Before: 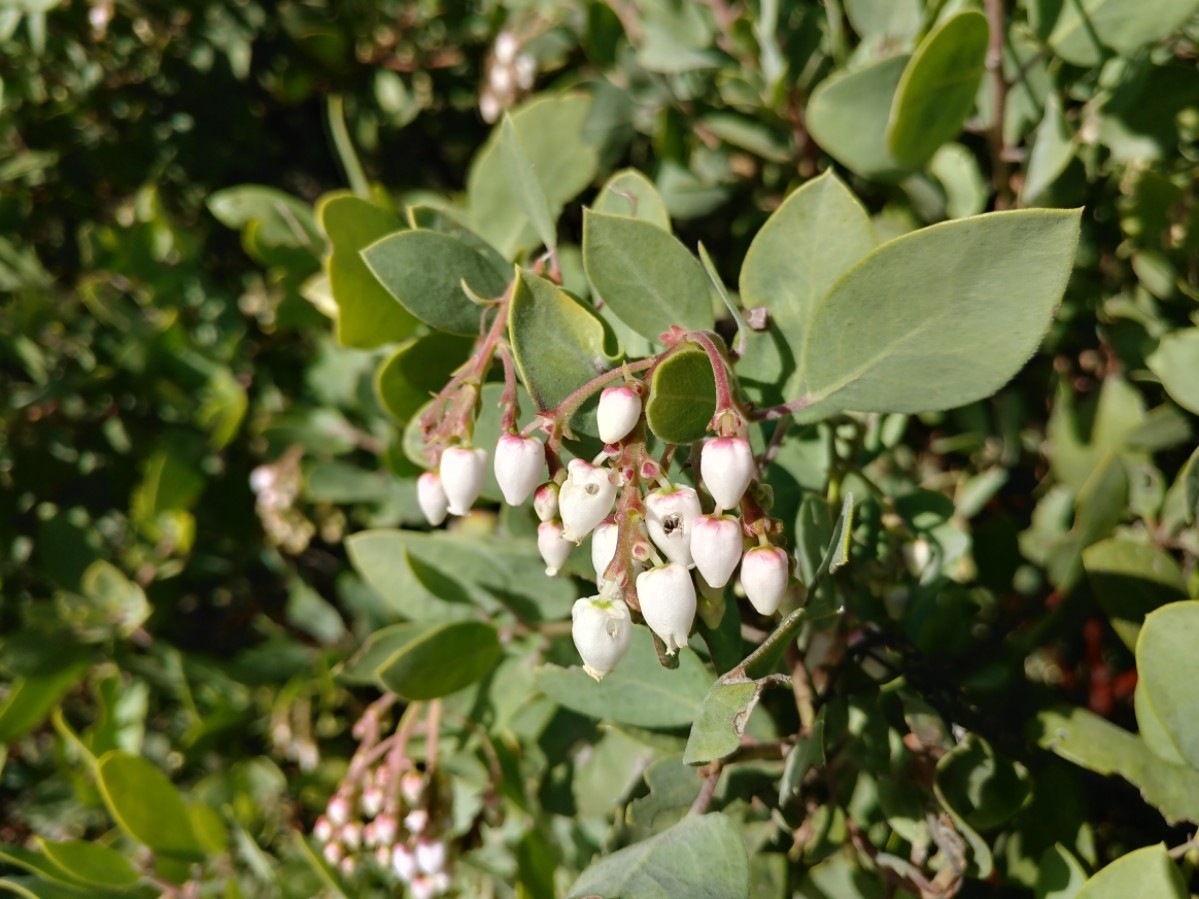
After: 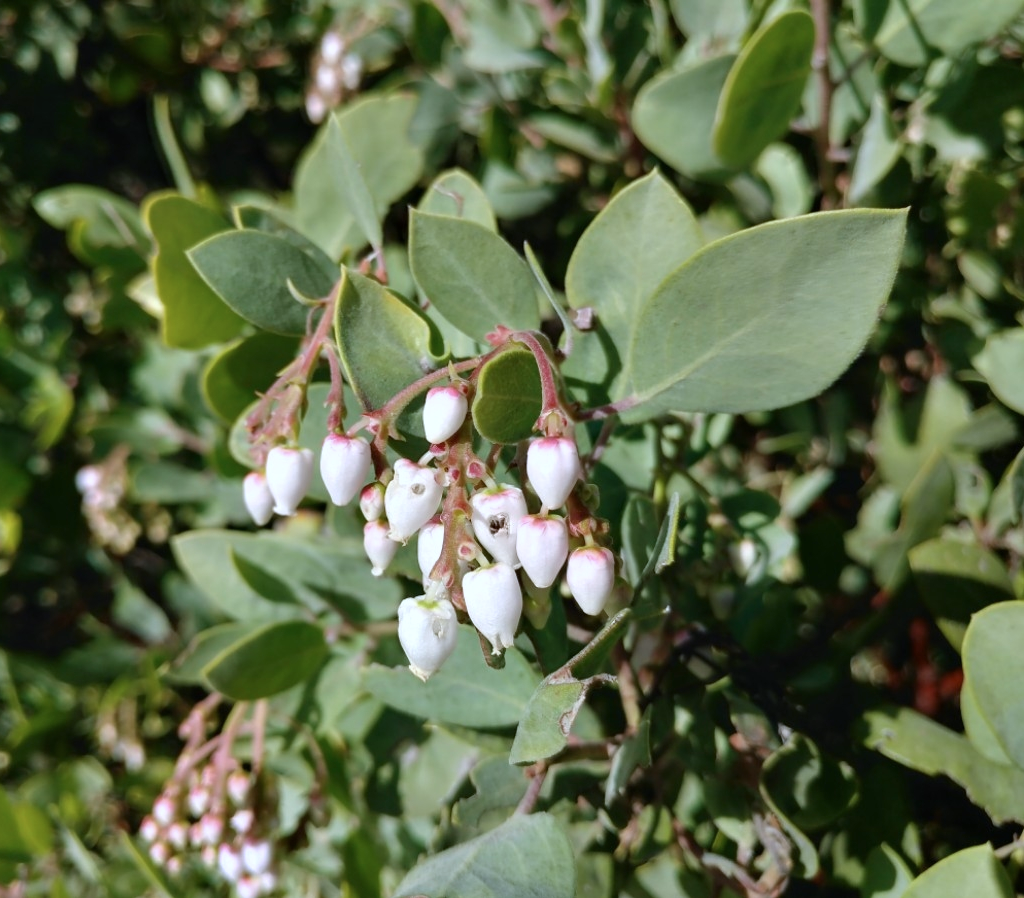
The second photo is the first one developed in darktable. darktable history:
color calibration: illuminant as shot in camera, x 0.37, y 0.382, temperature 4313.32 K
crop and rotate: left 14.584%
